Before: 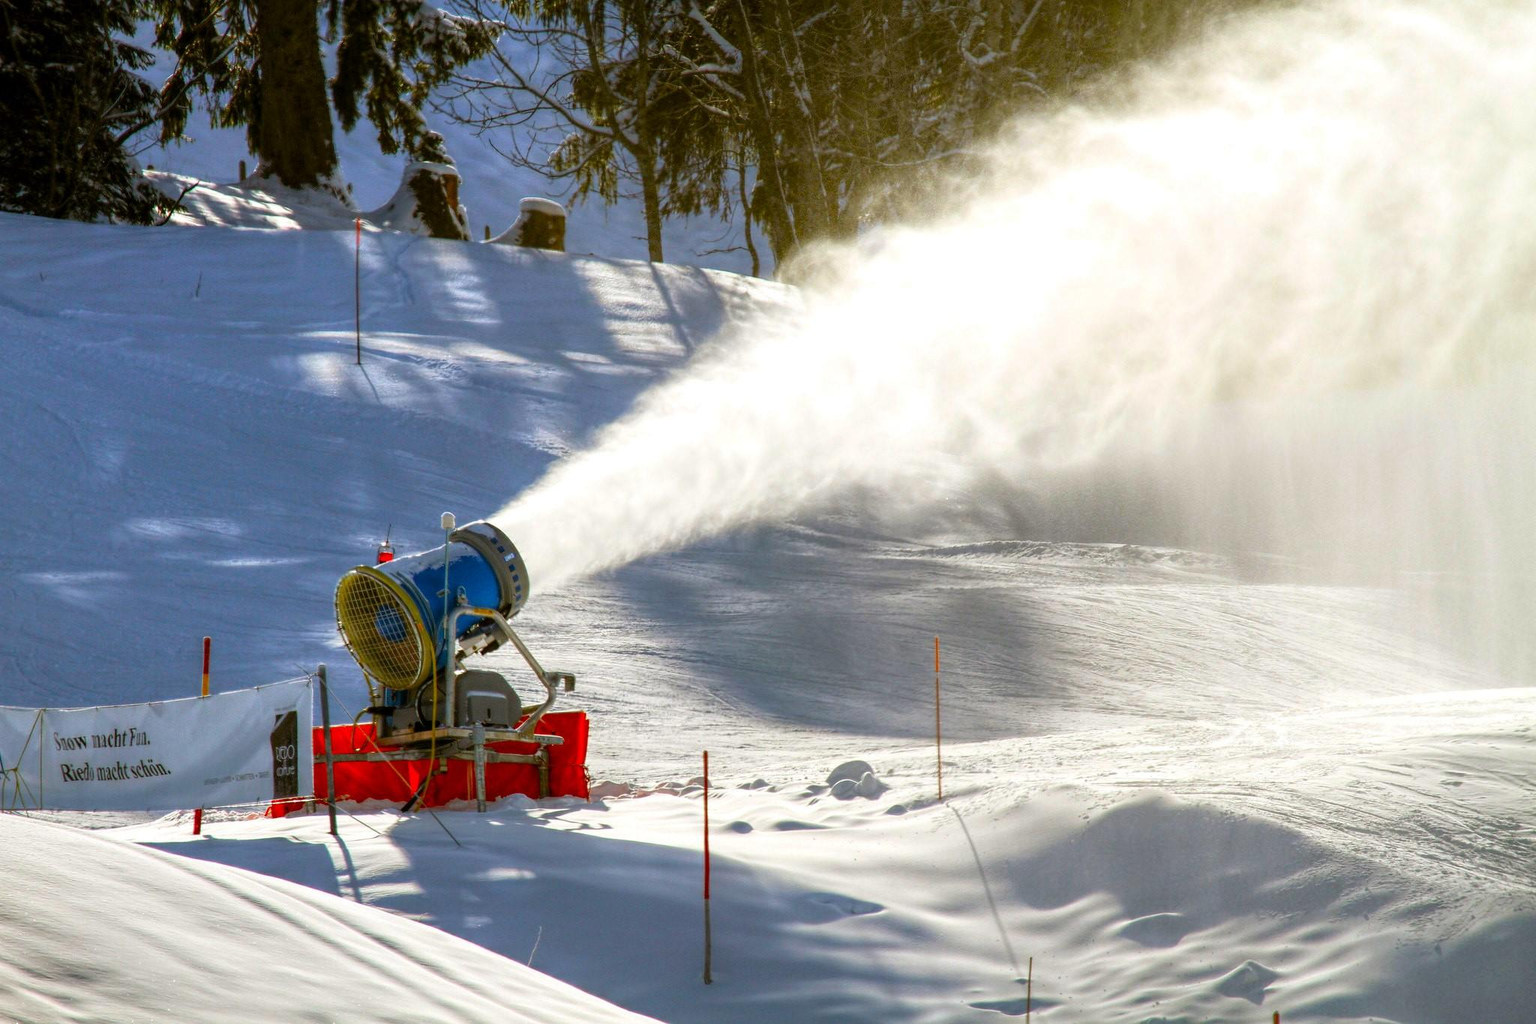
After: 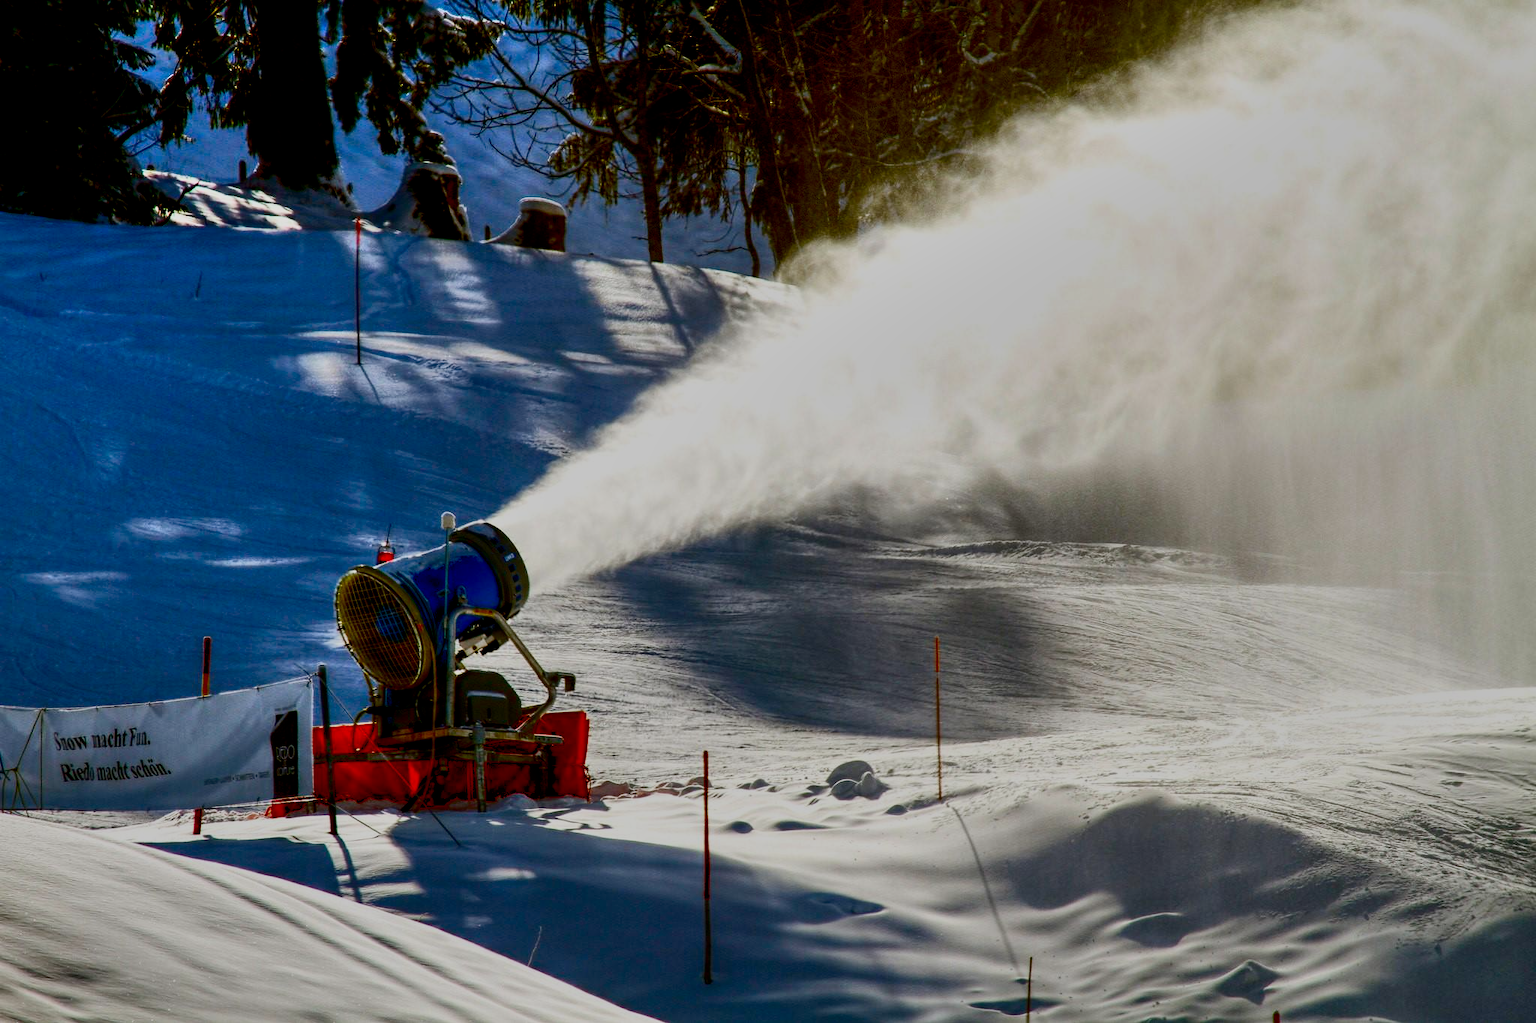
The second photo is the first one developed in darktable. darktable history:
contrast brightness saturation: contrast 0.221, brightness -0.194, saturation 0.236
shadows and highlights: soften with gaussian
filmic rgb: black relative exposure -7.87 EV, white relative exposure 4.1 EV, hardness 4.02, latitude 52.01%, contrast 1.011, shadows ↔ highlights balance 5.58%, add noise in highlights 0.001, preserve chrominance no, color science v3 (2019), use custom middle-gray values true, contrast in highlights soft
exposure: black level correction 0.009, exposure -0.64 EV, compensate exposure bias true, compensate highlight preservation false
